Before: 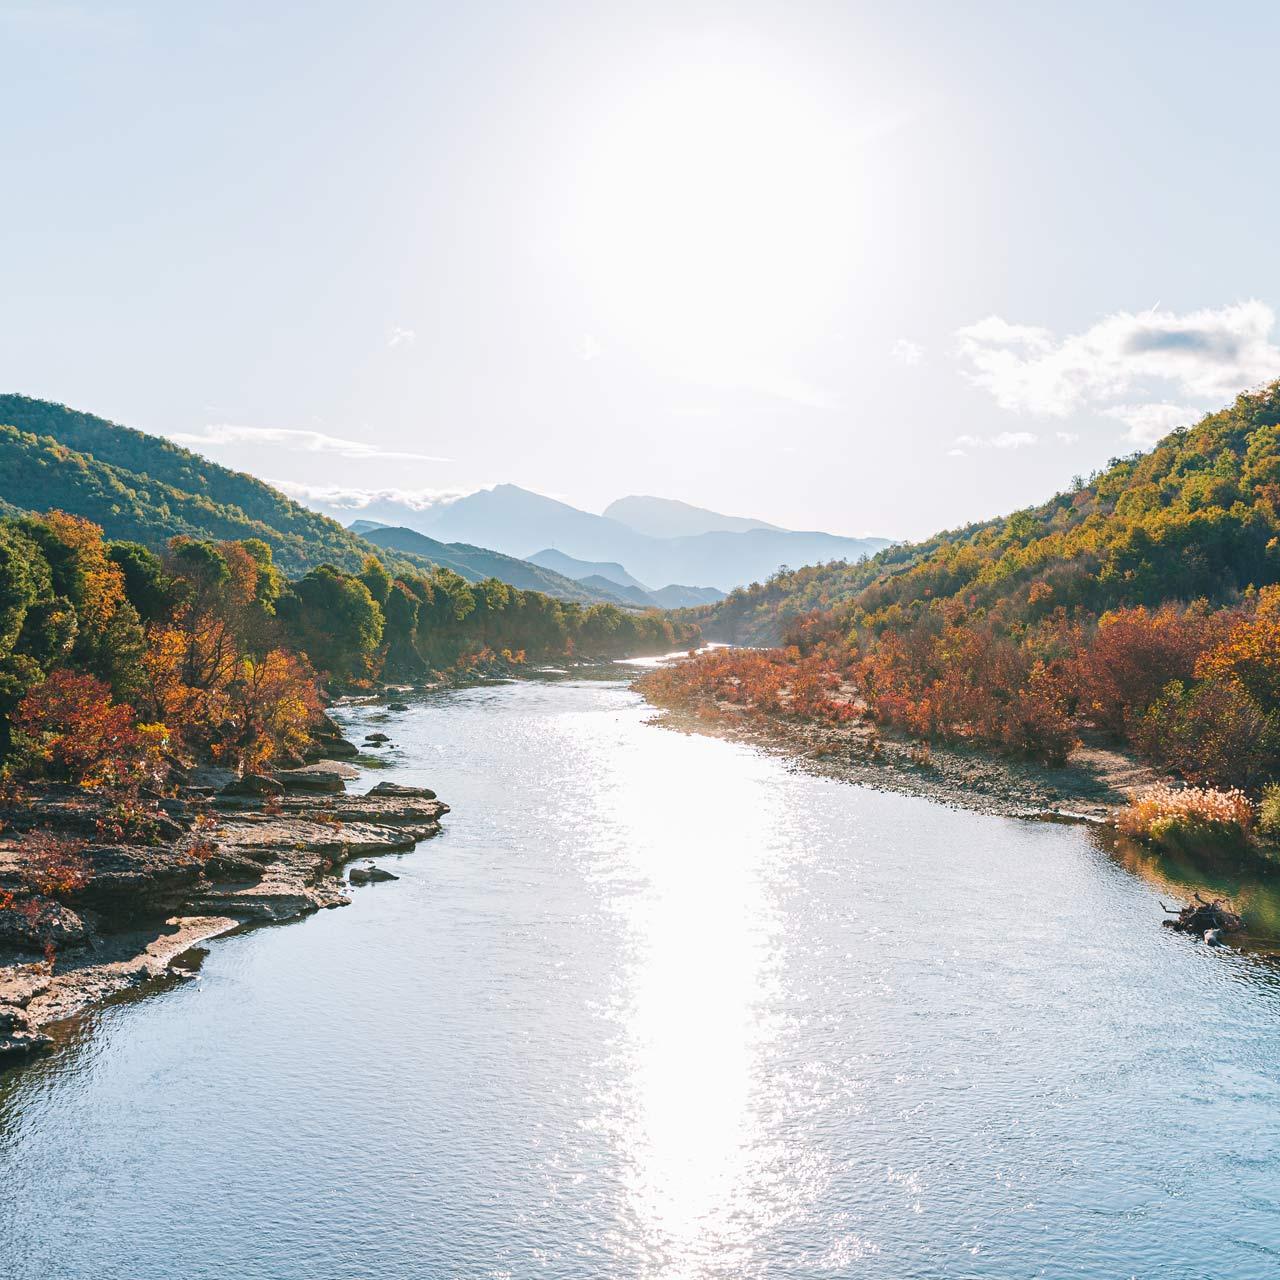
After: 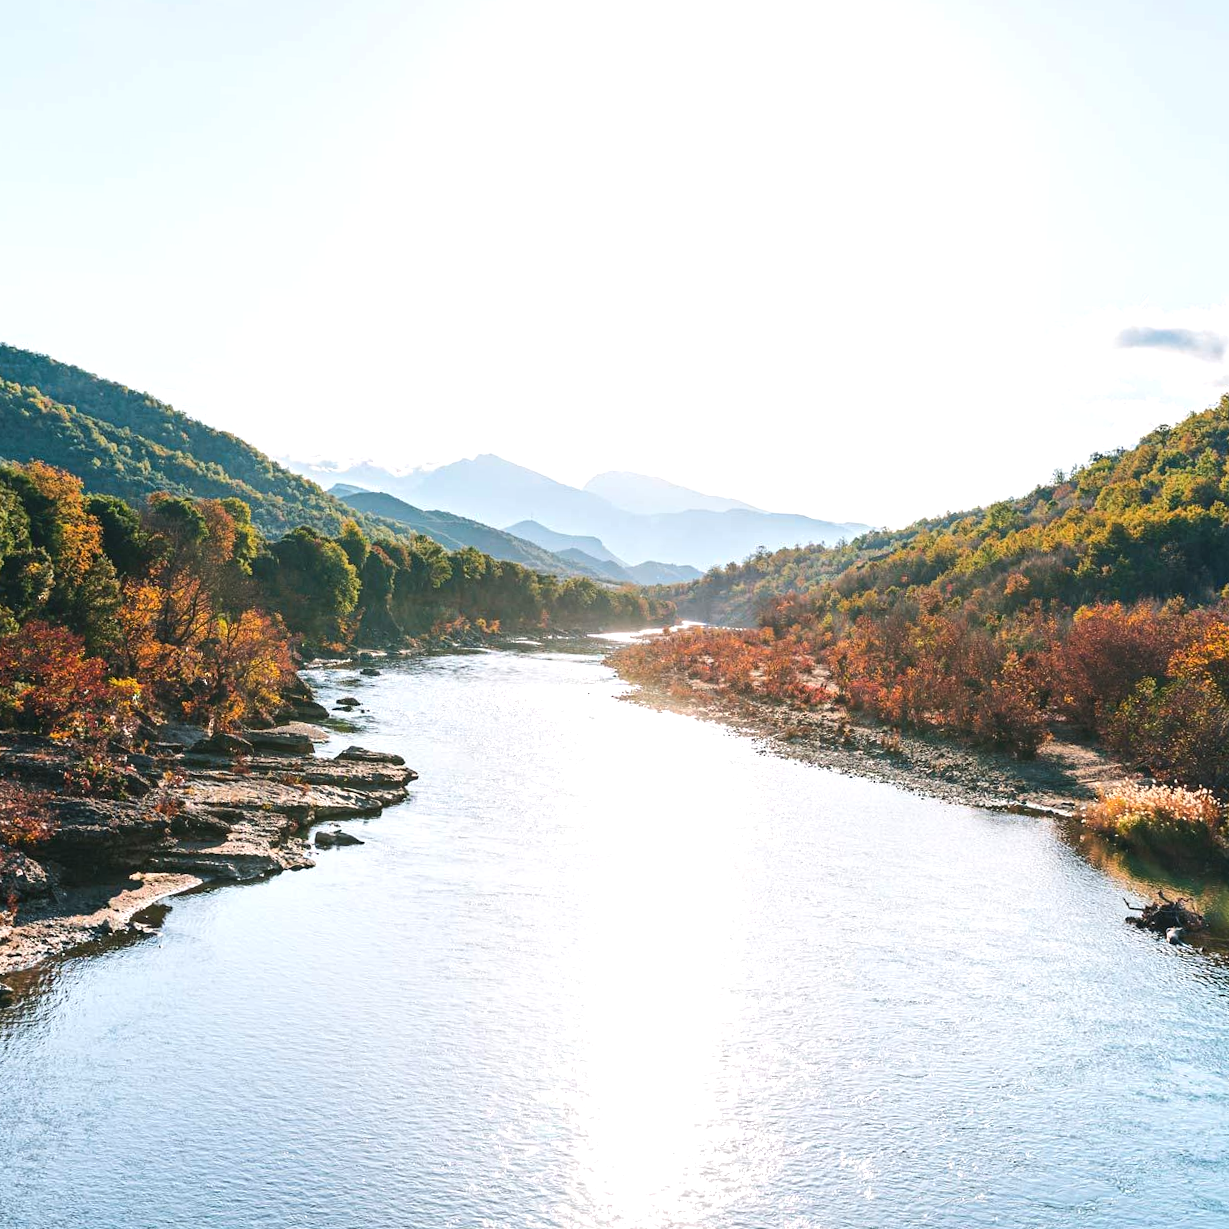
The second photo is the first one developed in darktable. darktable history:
tone equalizer: -8 EV -0.417 EV, -7 EV -0.389 EV, -6 EV -0.333 EV, -5 EV -0.222 EV, -3 EV 0.222 EV, -2 EV 0.333 EV, -1 EV 0.389 EV, +0 EV 0.417 EV, edges refinement/feathering 500, mask exposure compensation -1.57 EV, preserve details no
crop and rotate: angle -2.38°
white balance: emerald 1
